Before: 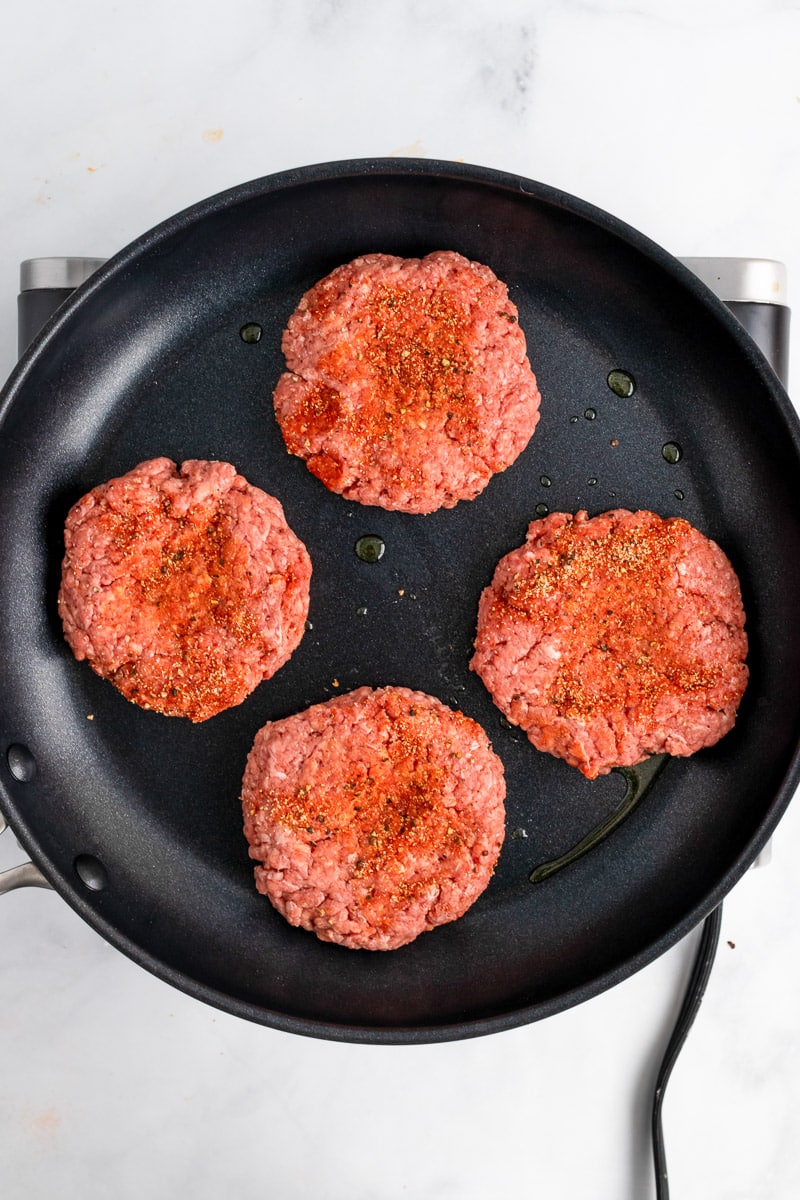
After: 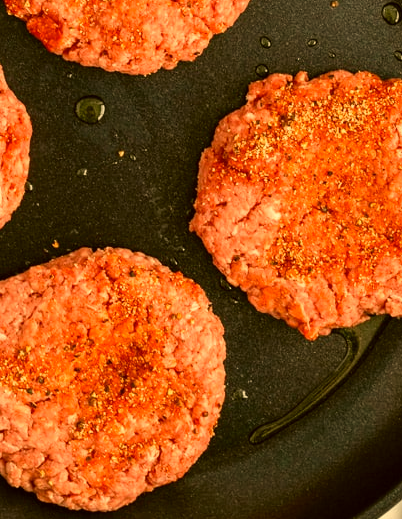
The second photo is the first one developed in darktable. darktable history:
color correction: highlights a* -1.43, highlights b* 10.12, shadows a* 0.395, shadows b* 19.35
crop: left 35.03%, top 36.625%, right 14.663%, bottom 20.057%
white balance: red 1.138, green 0.996, blue 0.812
